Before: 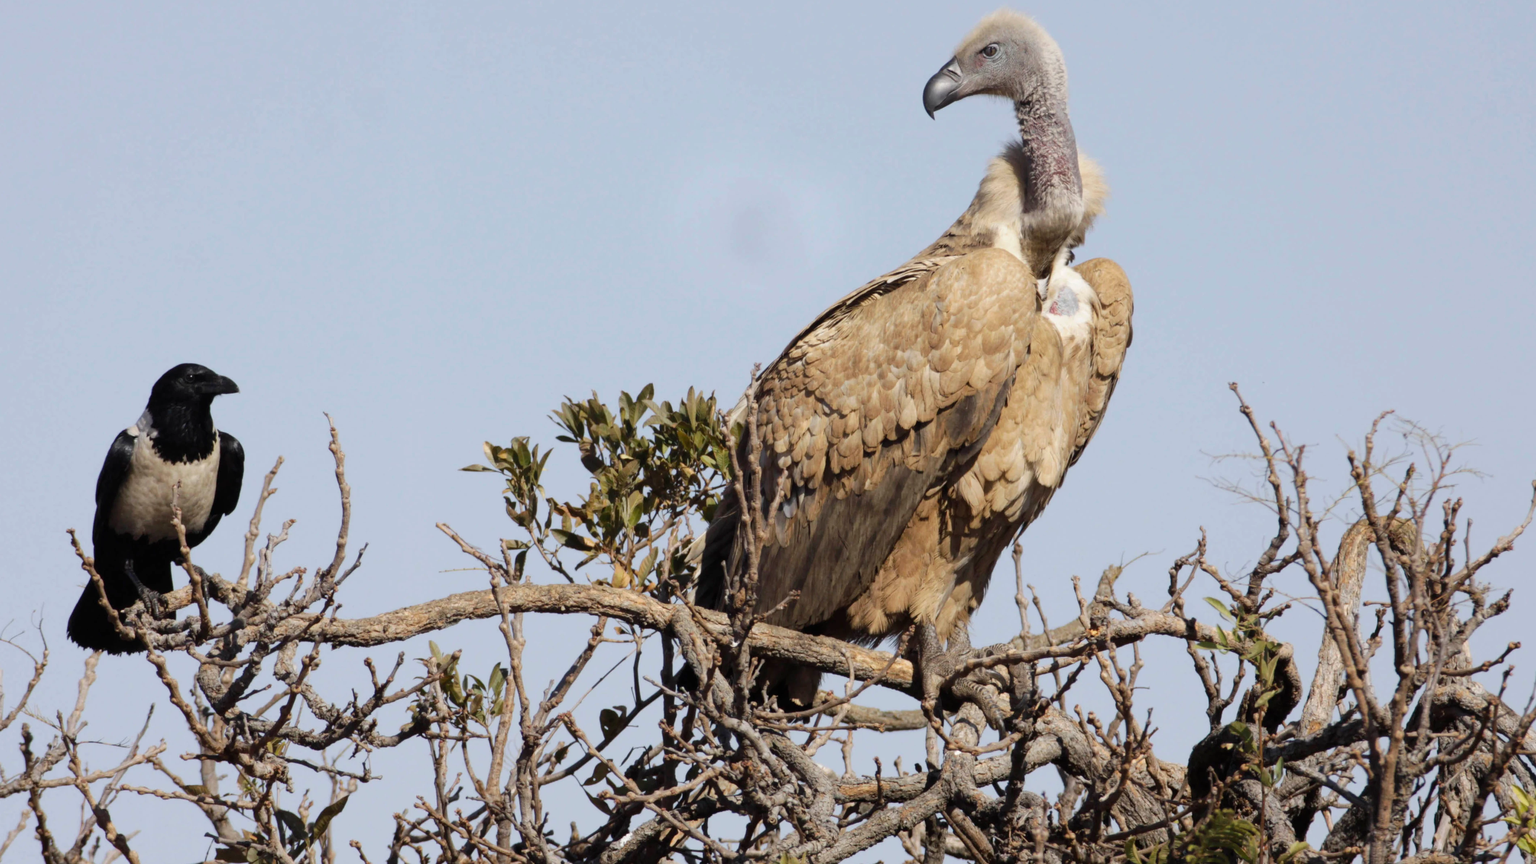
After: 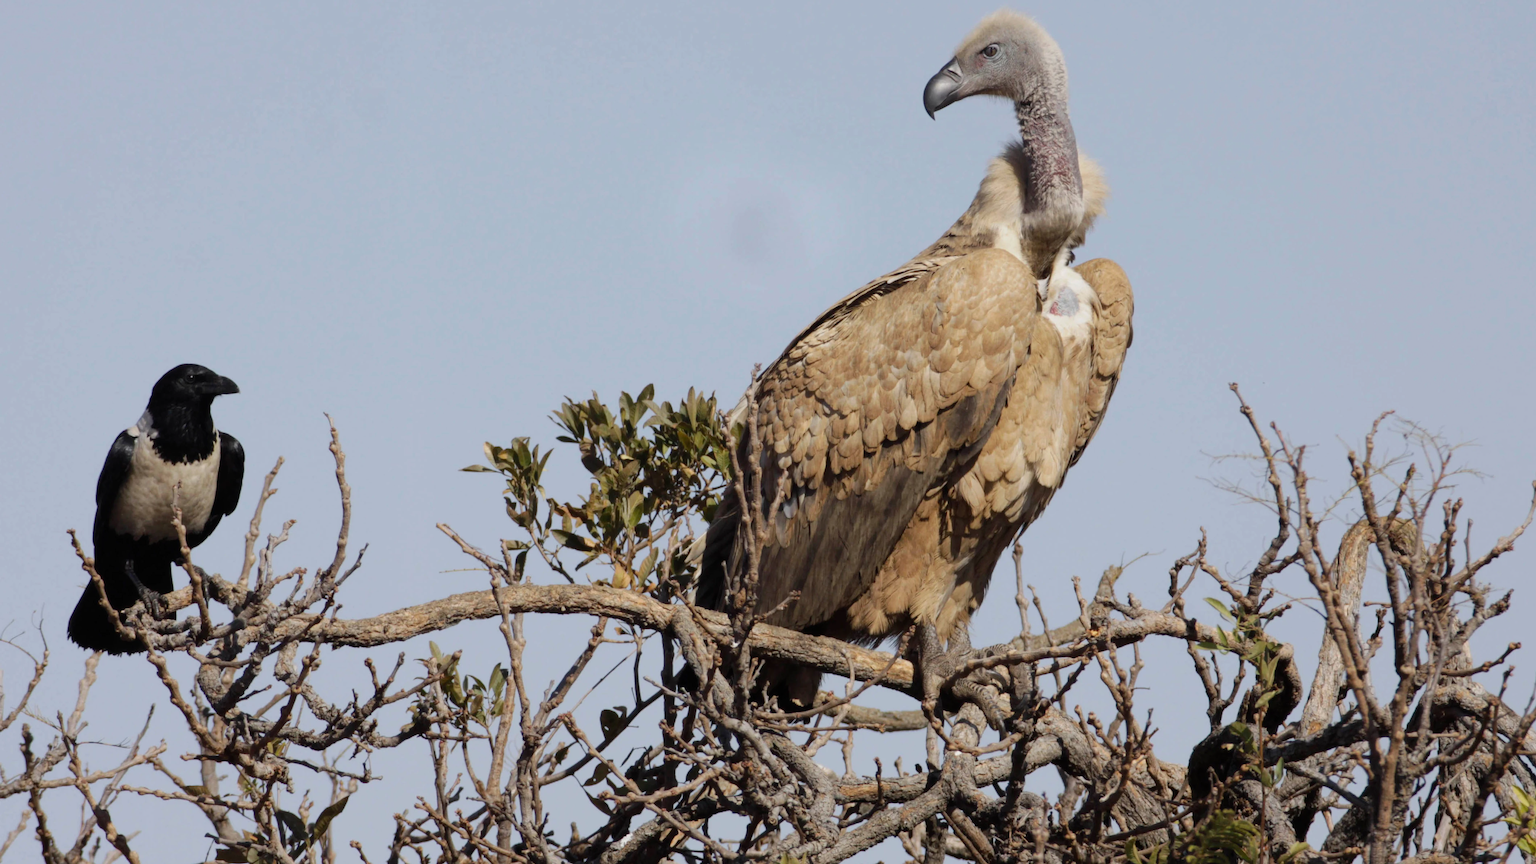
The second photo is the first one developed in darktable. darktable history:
exposure: exposure -0.215 EV, compensate exposure bias true, compensate highlight preservation false
